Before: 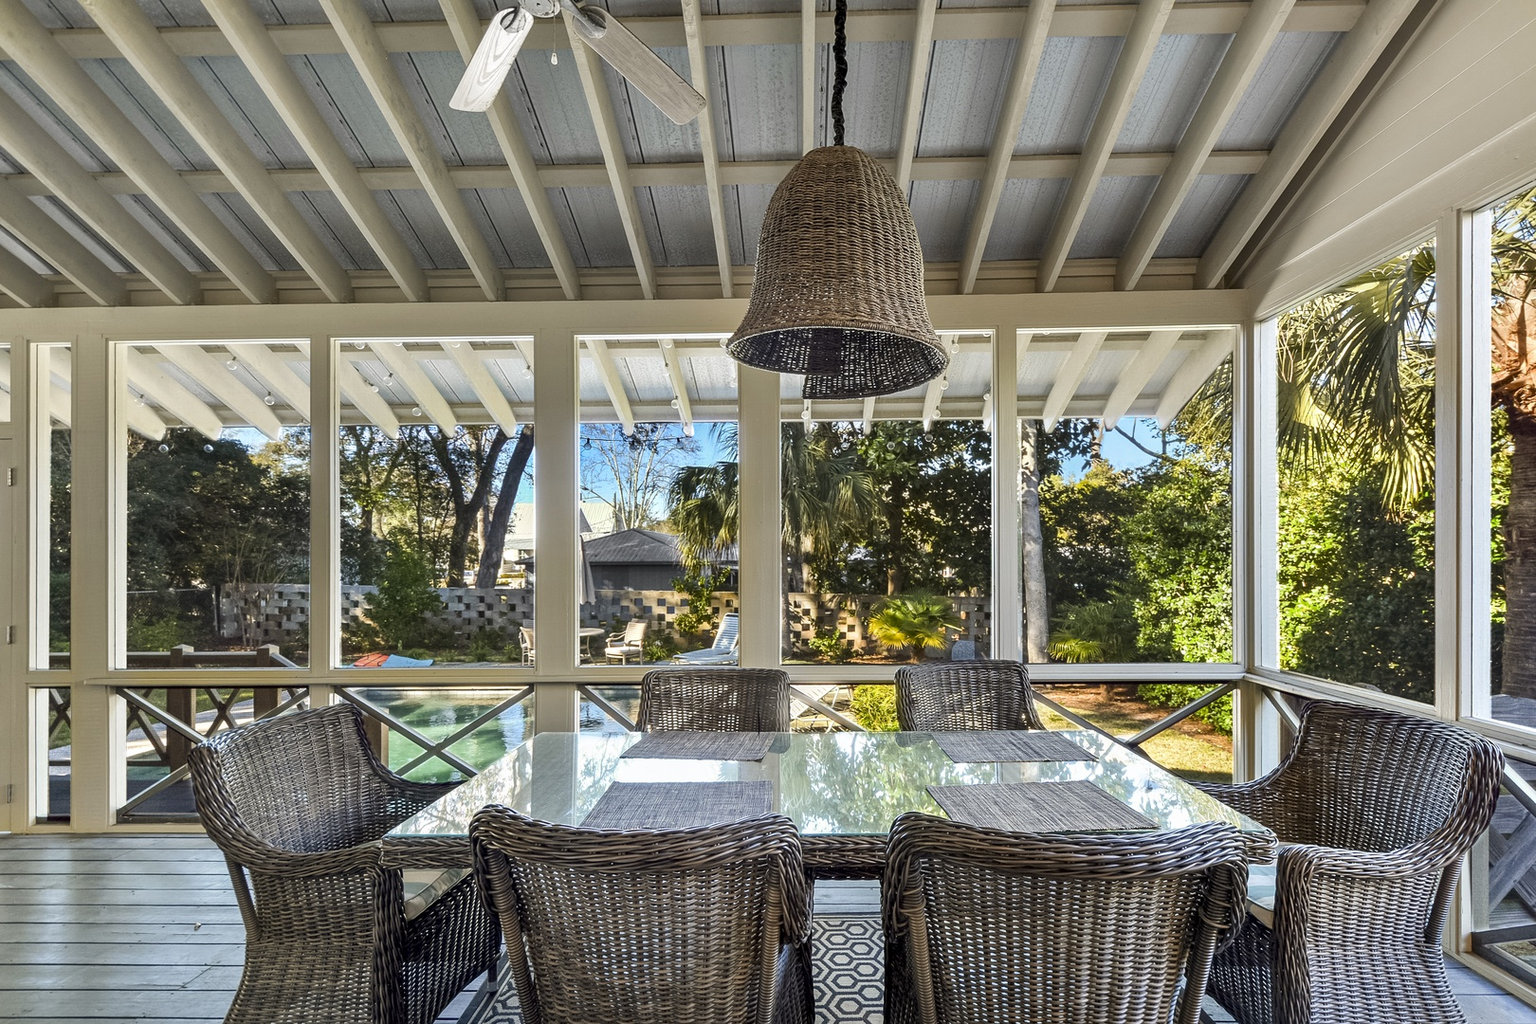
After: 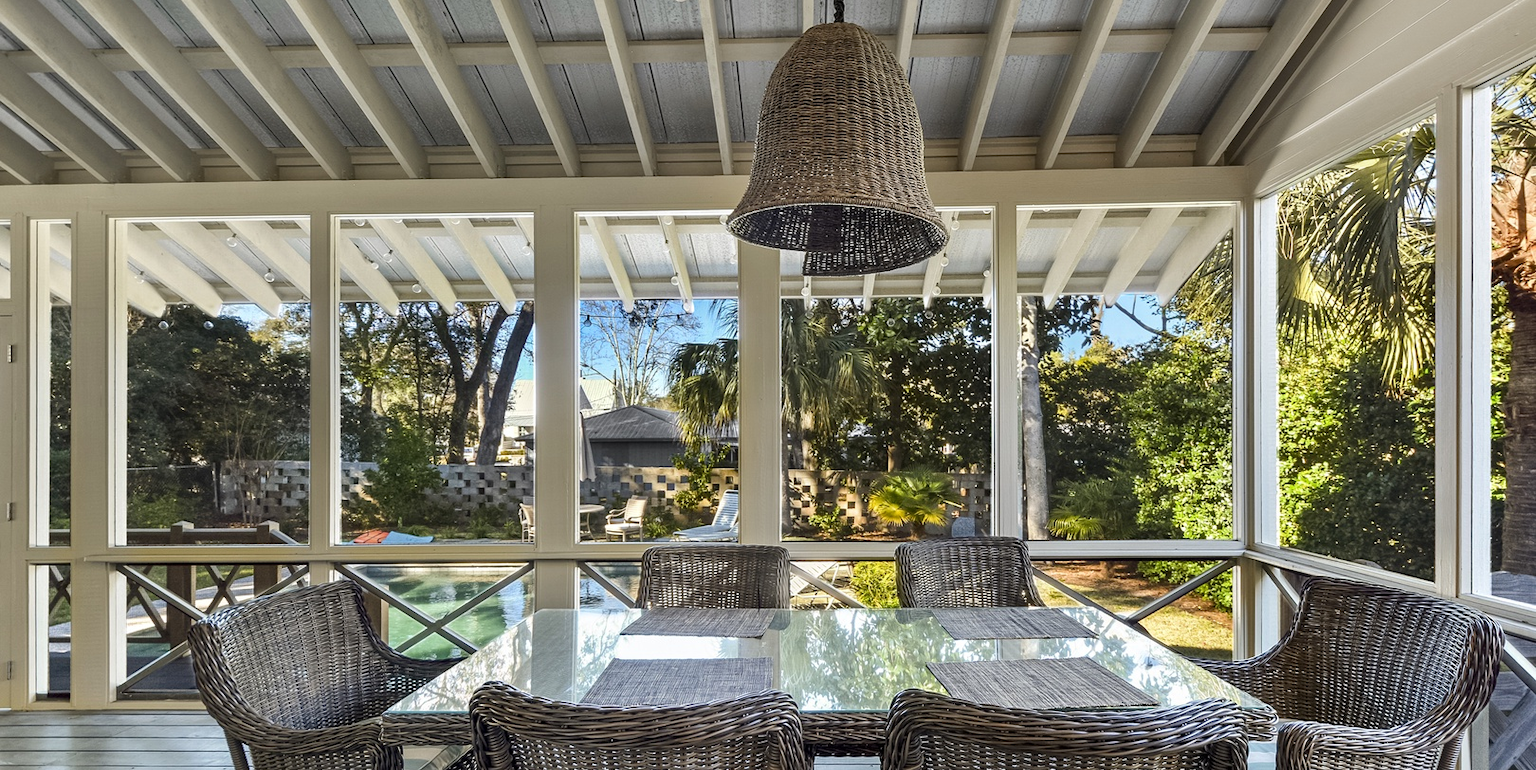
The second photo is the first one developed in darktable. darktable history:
crop and rotate: top 12.105%, bottom 12.53%
